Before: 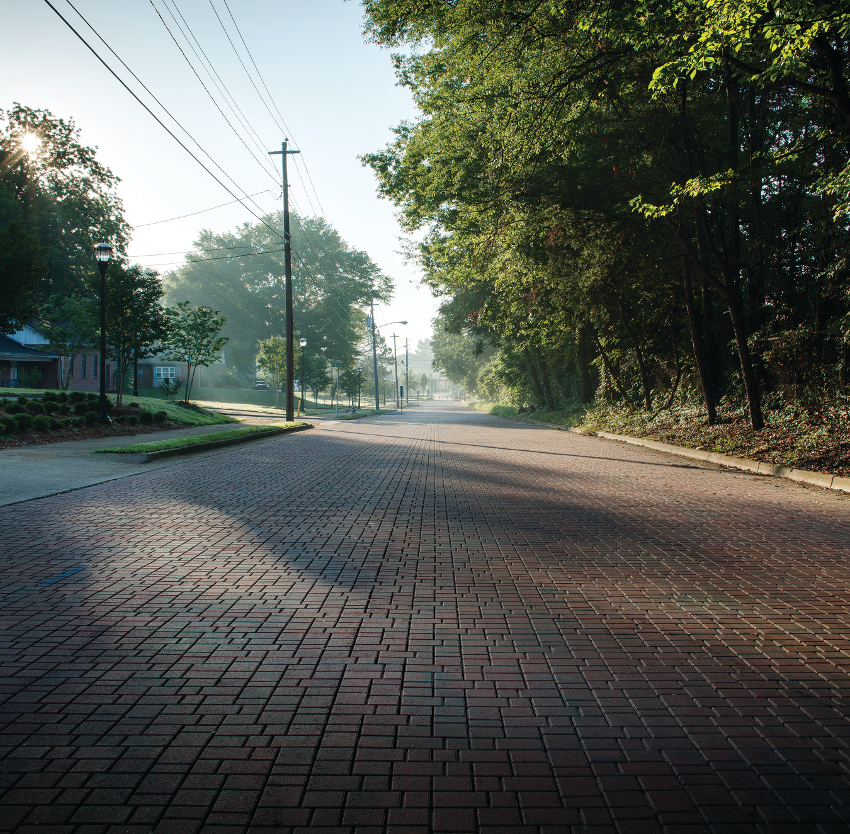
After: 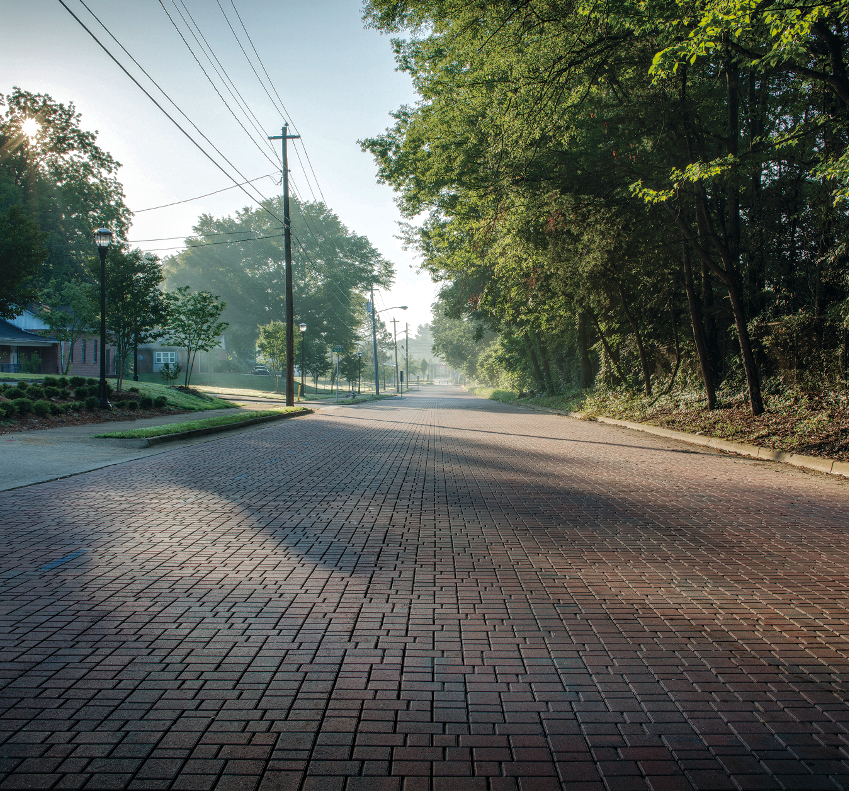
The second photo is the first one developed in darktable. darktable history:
local contrast: on, module defaults
shadows and highlights: highlights -59.75
crop and rotate: top 1.898%, bottom 3.175%
